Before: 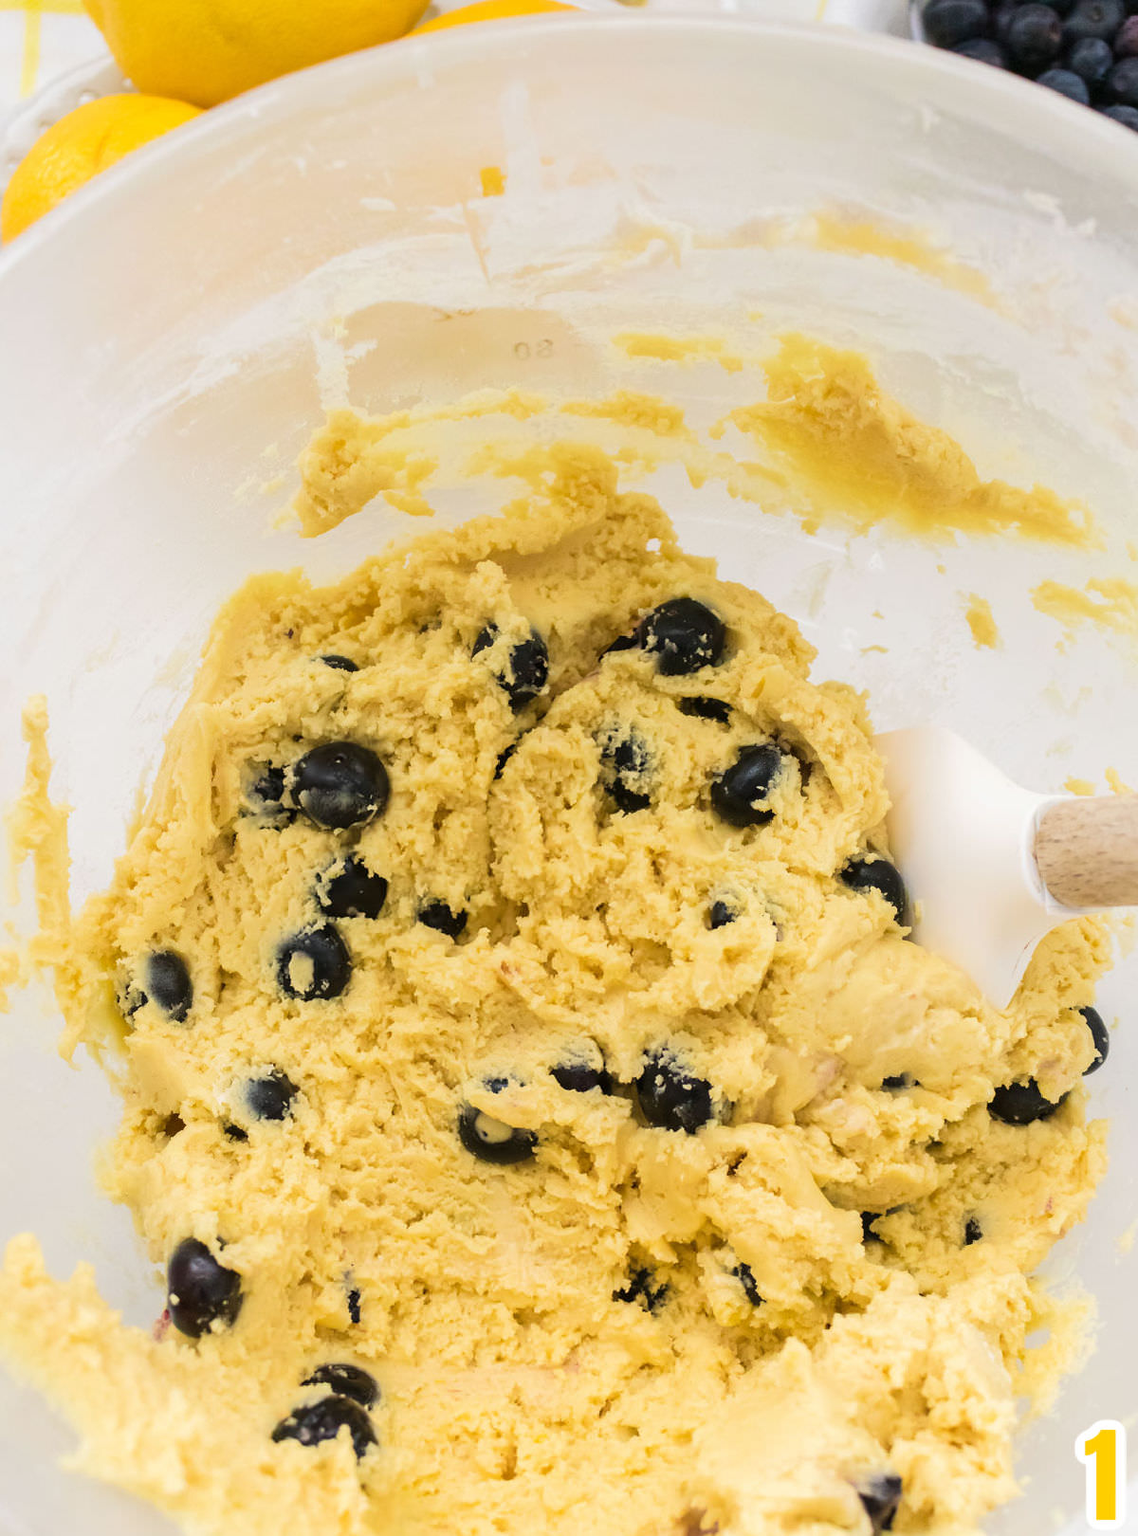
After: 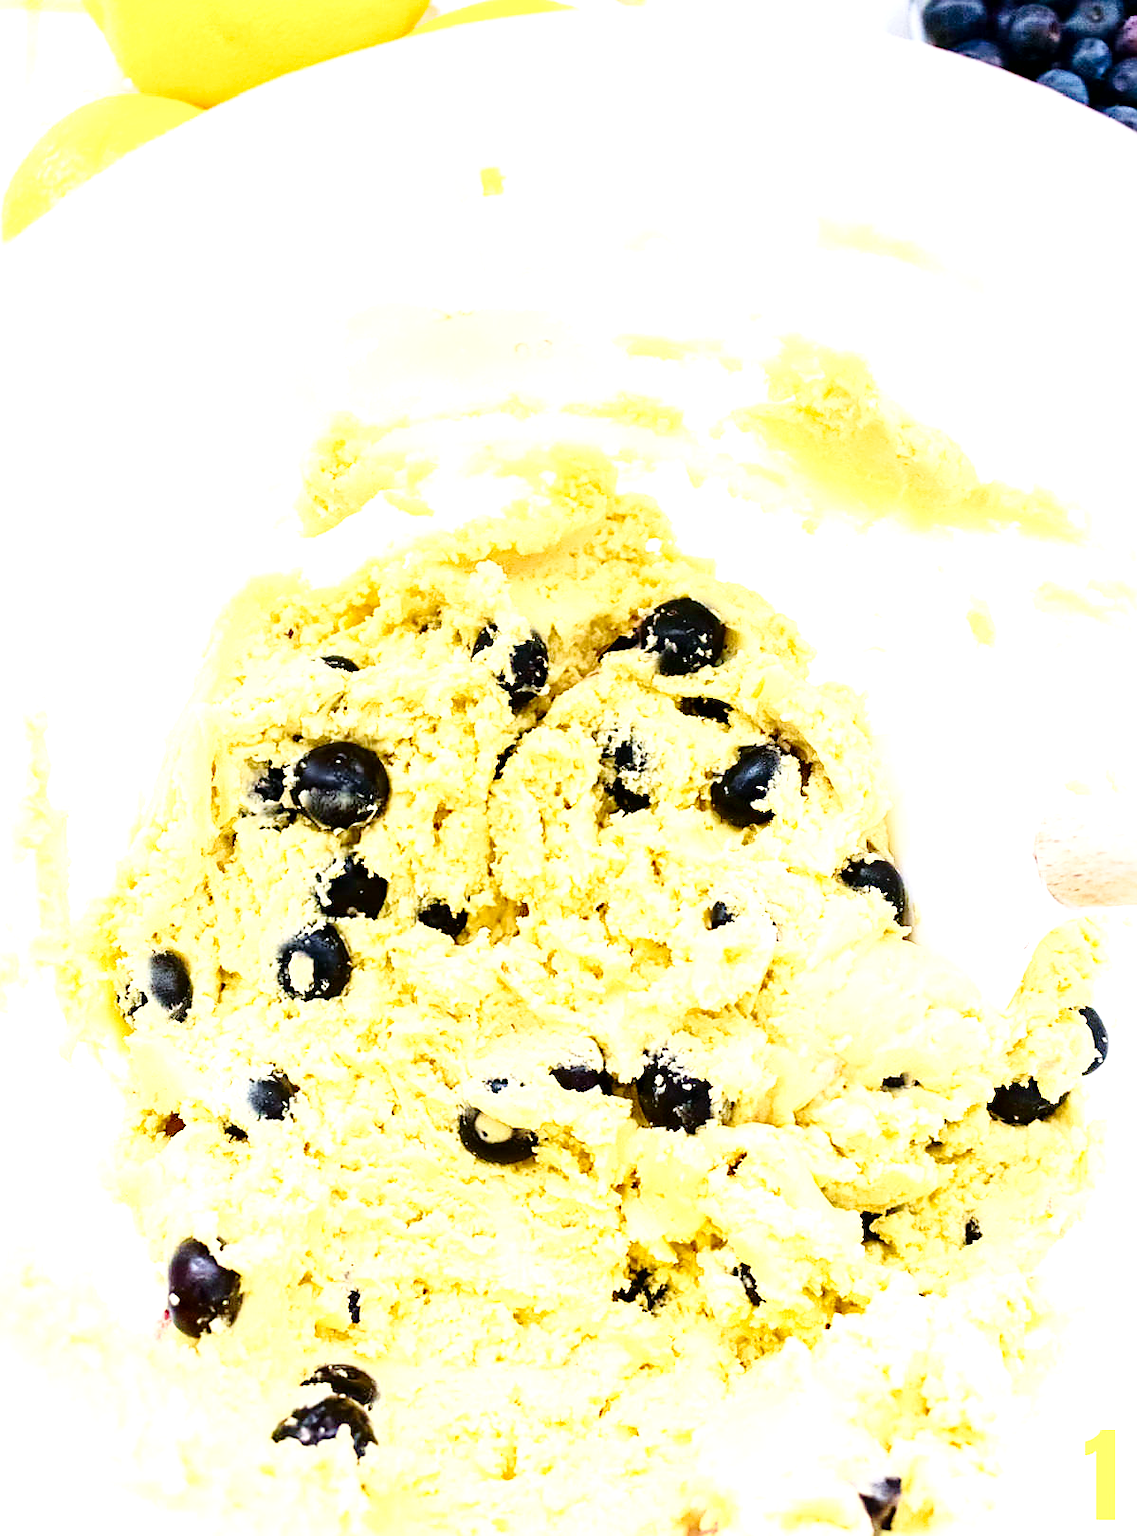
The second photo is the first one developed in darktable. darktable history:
base curve: curves: ch0 [(0, 0) (0.036, 0.025) (0.121, 0.166) (0.206, 0.329) (0.605, 0.79) (1, 1)], preserve colors none
rotate and perspective: automatic cropping original format, crop left 0, crop top 0
exposure: exposure 1.137 EV, compensate highlight preservation false
contrast brightness saturation: contrast 0.19, brightness -0.11, saturation 0.21
sharpen: on, module defaults
local contrast: mode bilateral grid, contrast 25, coarseness 60, detail 151%, midtone range 0.2
color calibration: illuminant as shot in camera, x 0.37, y 0.382, temperature 4313.32 K
color balance: mode lift, gamma, gain (sRGB)
